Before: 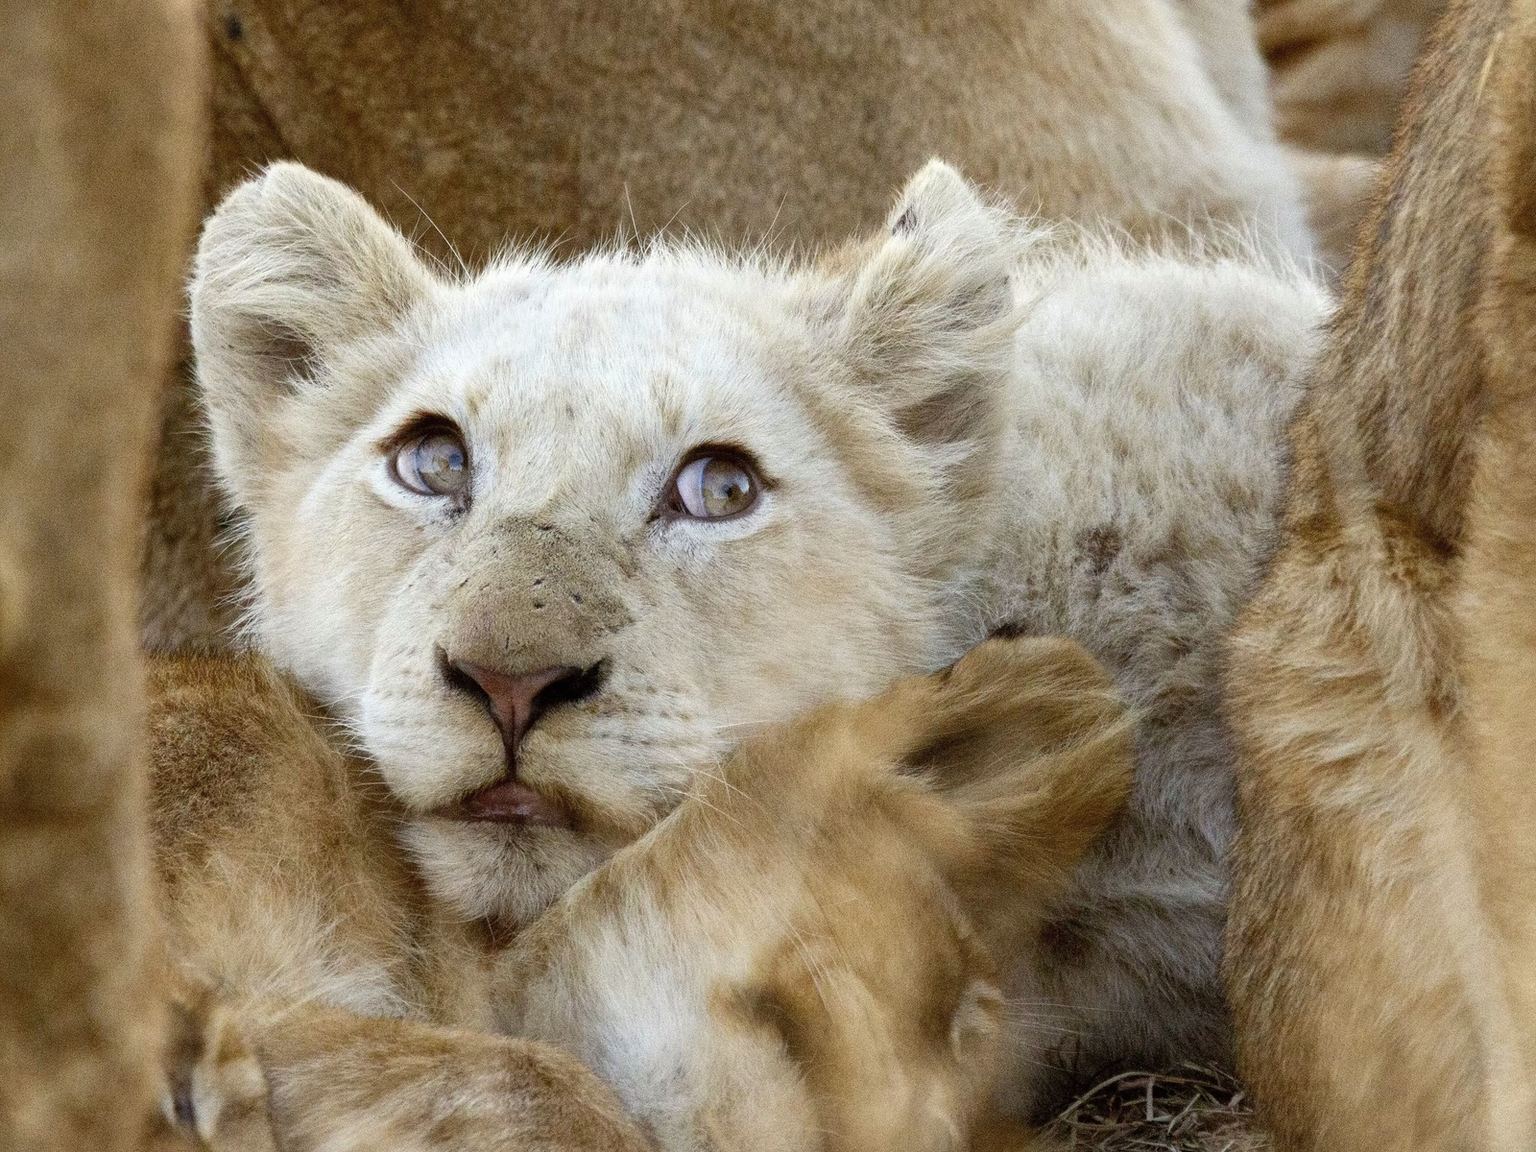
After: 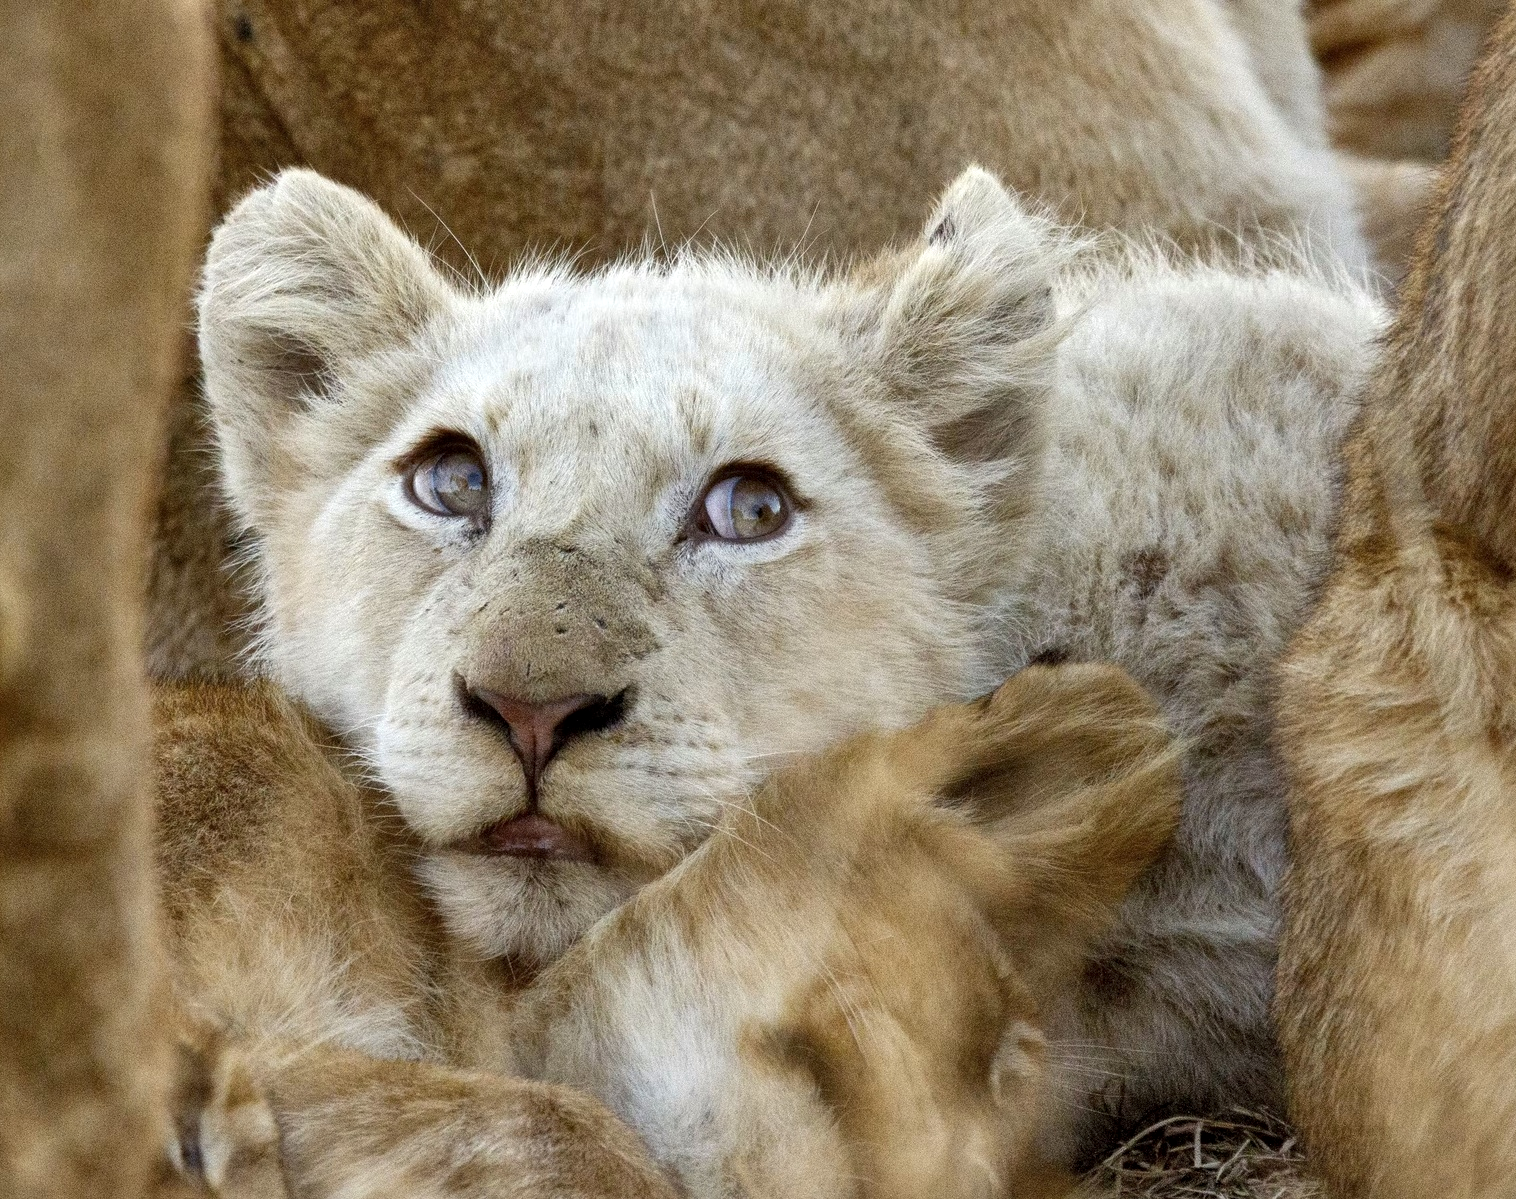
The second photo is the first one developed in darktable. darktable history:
crop and rotate: left 0%, right 5.191%
shadows and highlights: highlights color adjustment 46.82%, soften with gaussian
local contrast: highlights 106%, shadows 101%, detail 119%, midtone range 0.2
